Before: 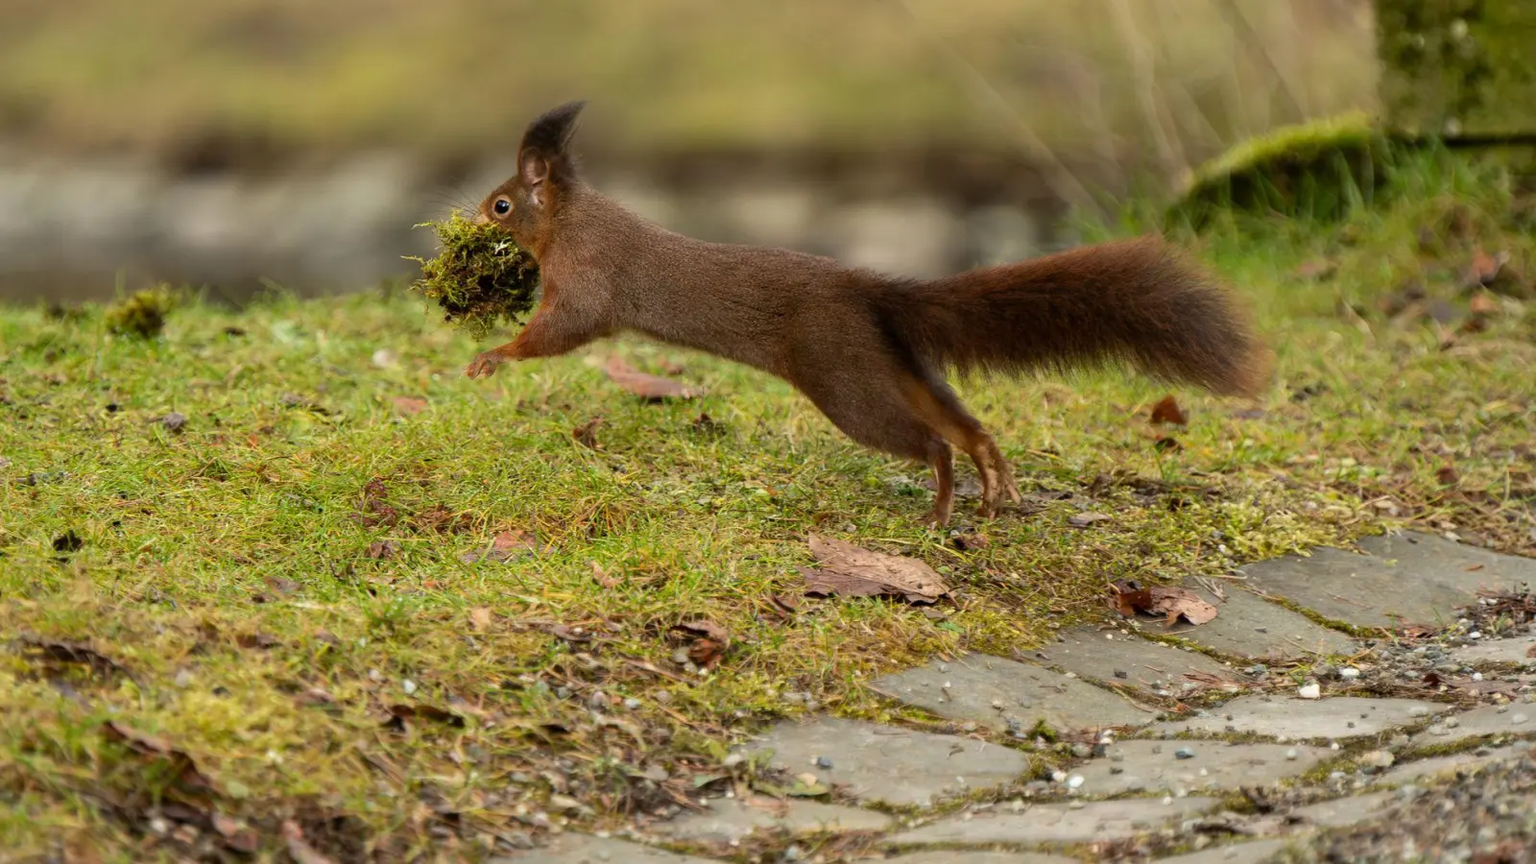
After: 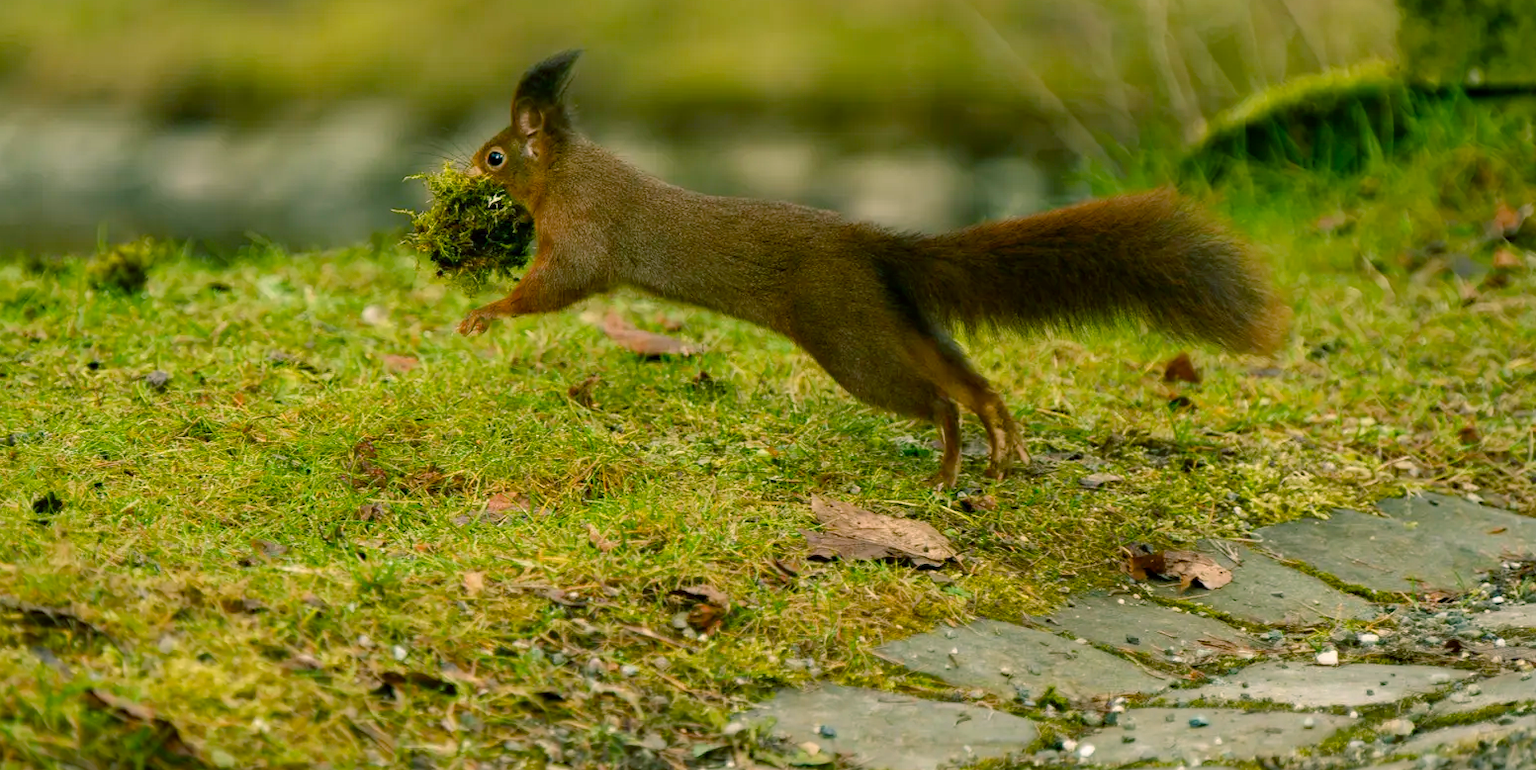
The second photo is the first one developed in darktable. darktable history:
crop: left 1.398%, top 6.191%, right 1.505%, bottom 7.207%
haze removal: adaptive false
color balance rgb: power › chroma 2.171%, power › hue 163.54°, highlights gain › chroma 2.981%, highlights gain › hue 60.1°, perceptual saturation grading › global saturation 20%, perceptual saturation grading › highlights -25.478%, perceptual saturation grading › shadows 49.725%, global vibrance 9.359%
exposure: compensate highlight preservation false
